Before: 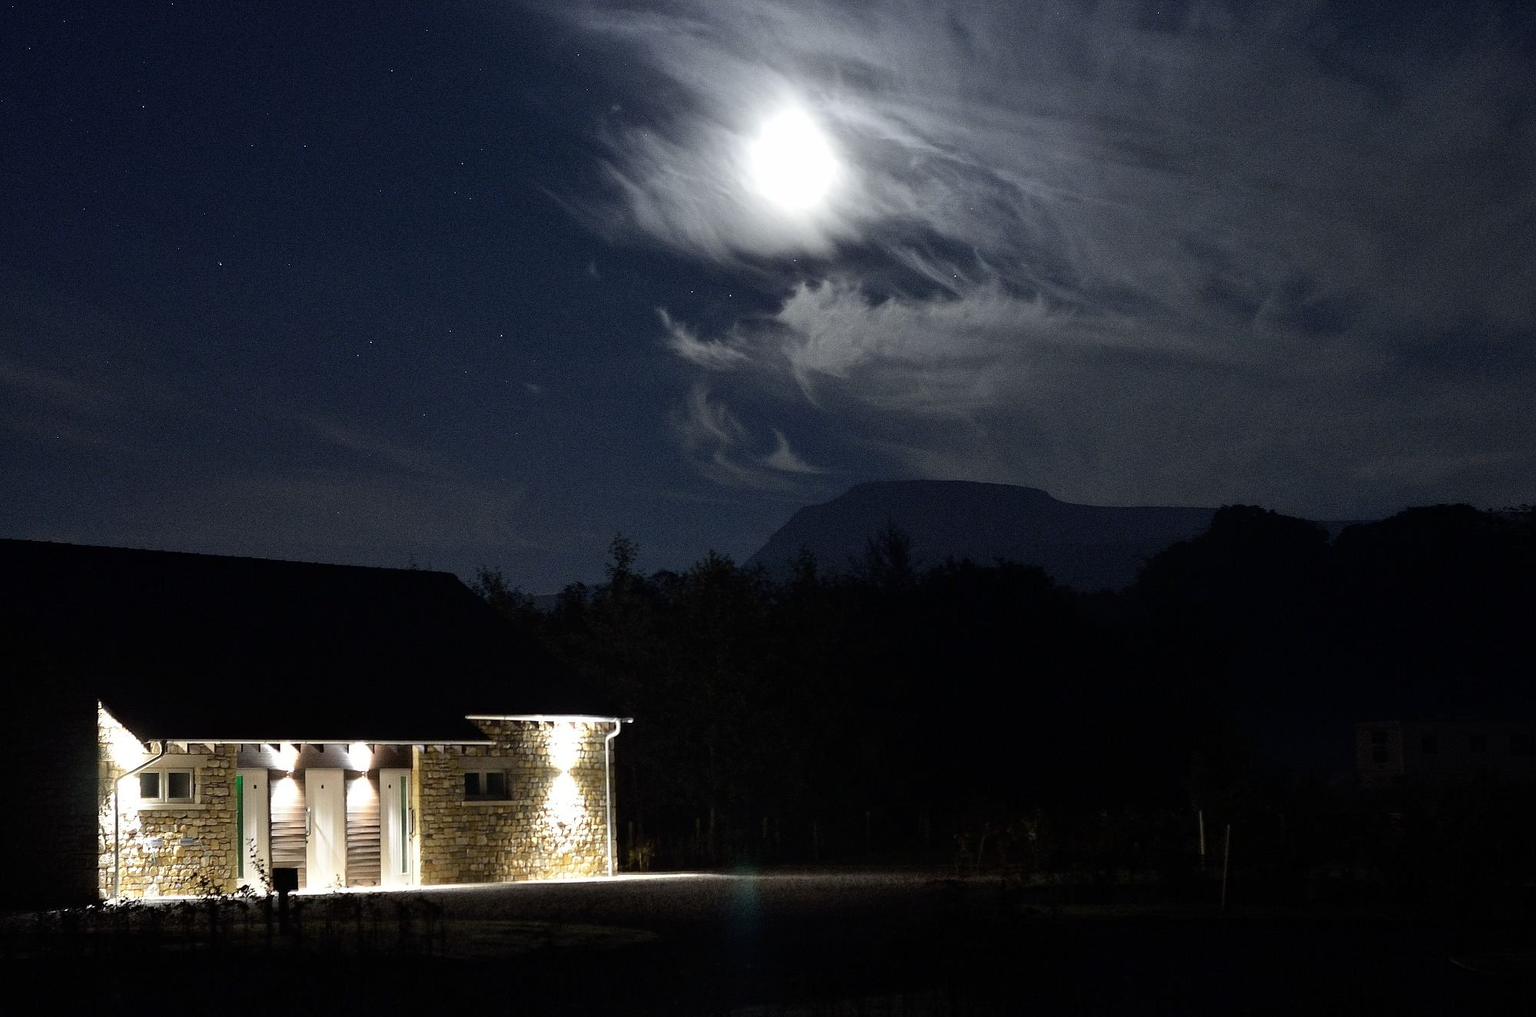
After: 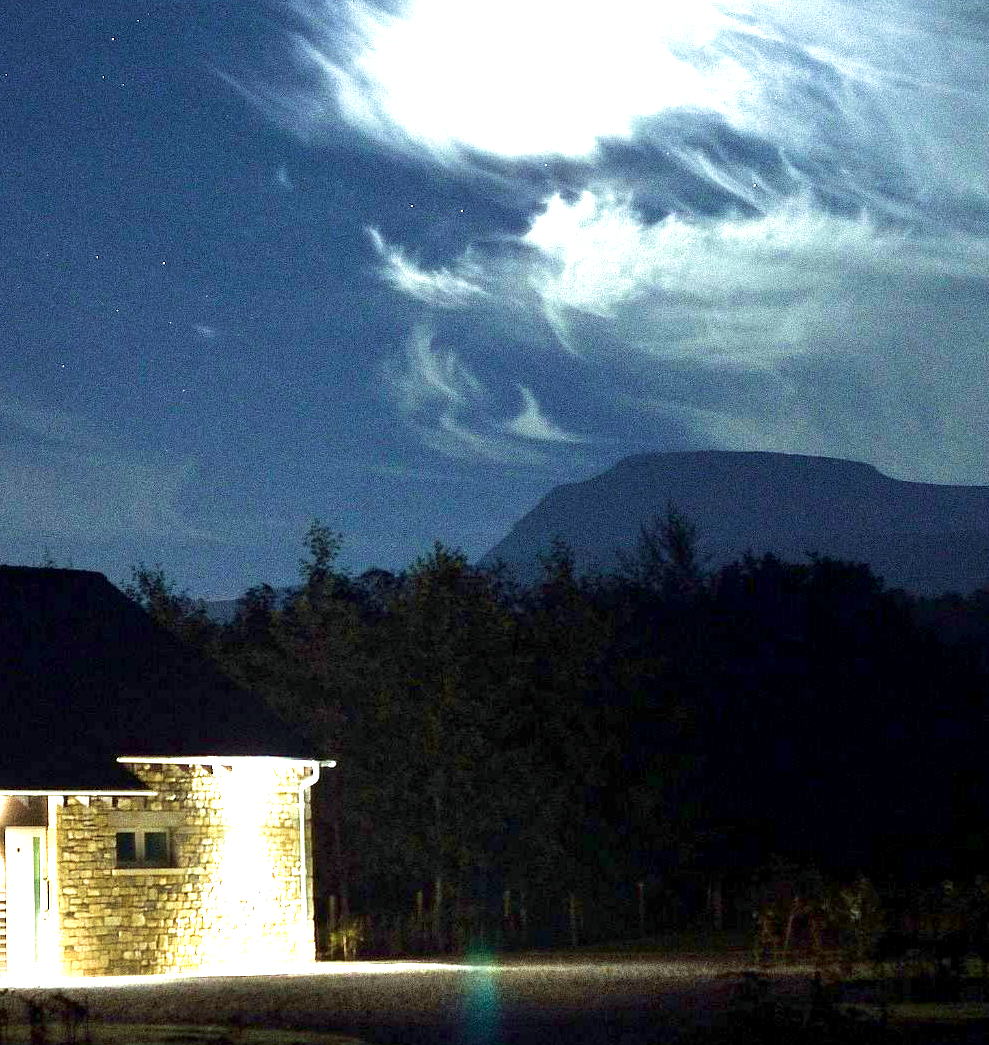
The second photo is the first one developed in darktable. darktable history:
exposure: black level correction 0.001, exposure 2.519 EV, compensate highlight preservation false
crop and rotate: angle 0.012°, left 24.448%, top 13.202%, right 26.038%, bottom 7.793%
velvia: strength 49.57%
color correction: highlights a* -7.84, highlights b* 3.4
